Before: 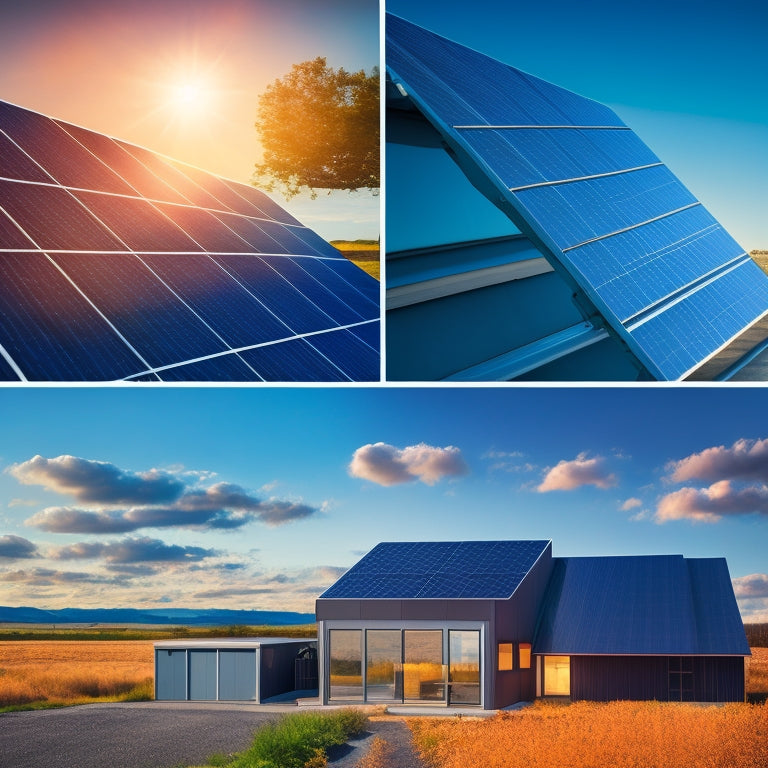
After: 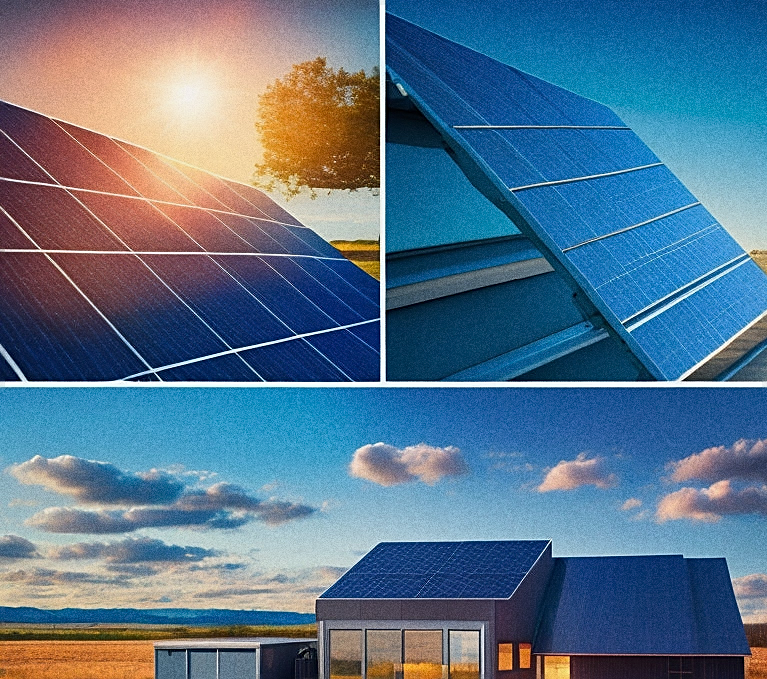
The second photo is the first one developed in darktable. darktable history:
crop and rotate: top 0%, bottom 11.49%
grain: coarseness 0.09 ISO, strength 40%
base curve: curves: ch0 [(0, 0) (0.283, 0.295) (1, 1)], preserve colors none
exposure: exposure -0.157 EV, compensate highlight preservation false
sharpen: on, module defaults
